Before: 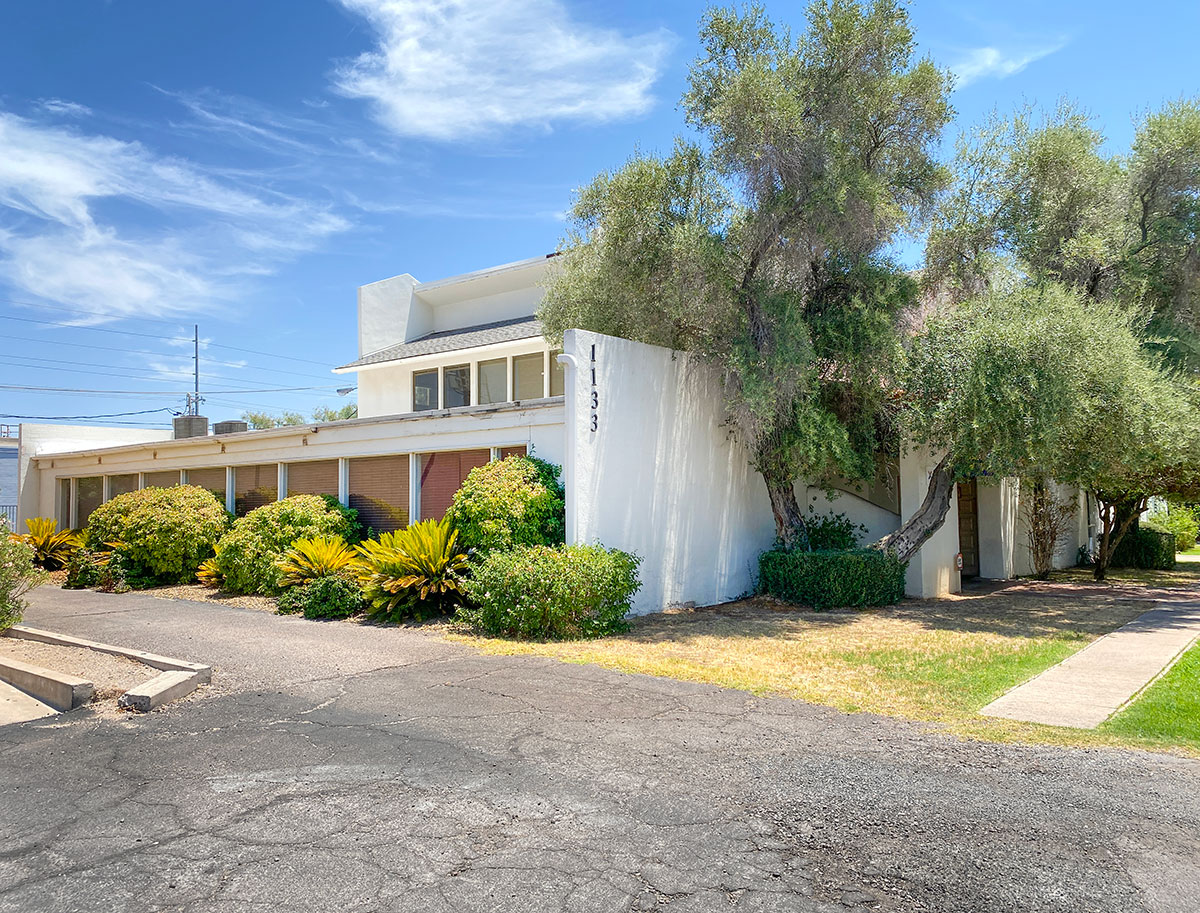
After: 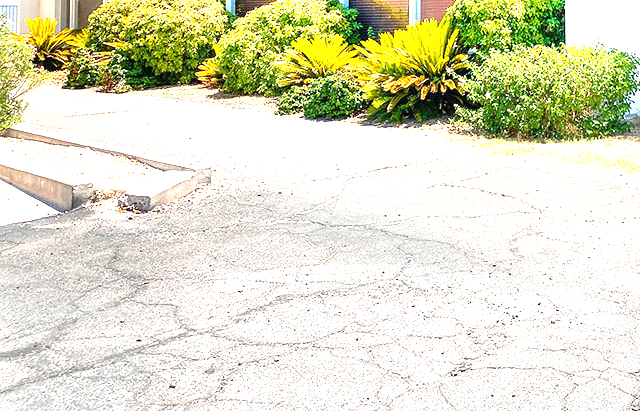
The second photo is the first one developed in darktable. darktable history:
exposure: black level correction 0, exposure 1.741 EV, compensate exposure bias true, compensate highlight preservation false
crop and rotate: top 54.778%, right 46.61%, bottom 0.159%
